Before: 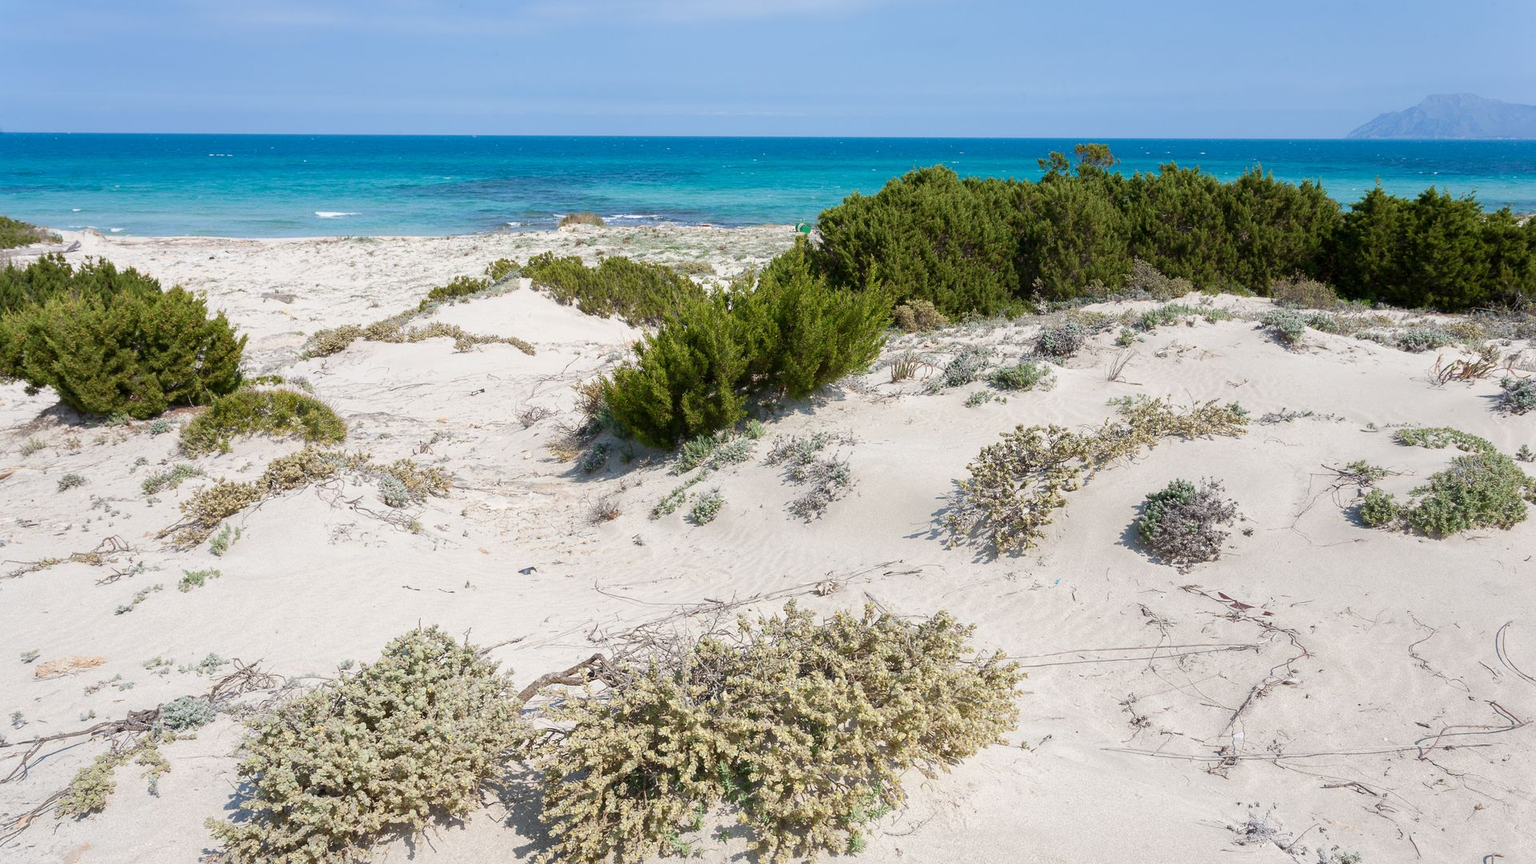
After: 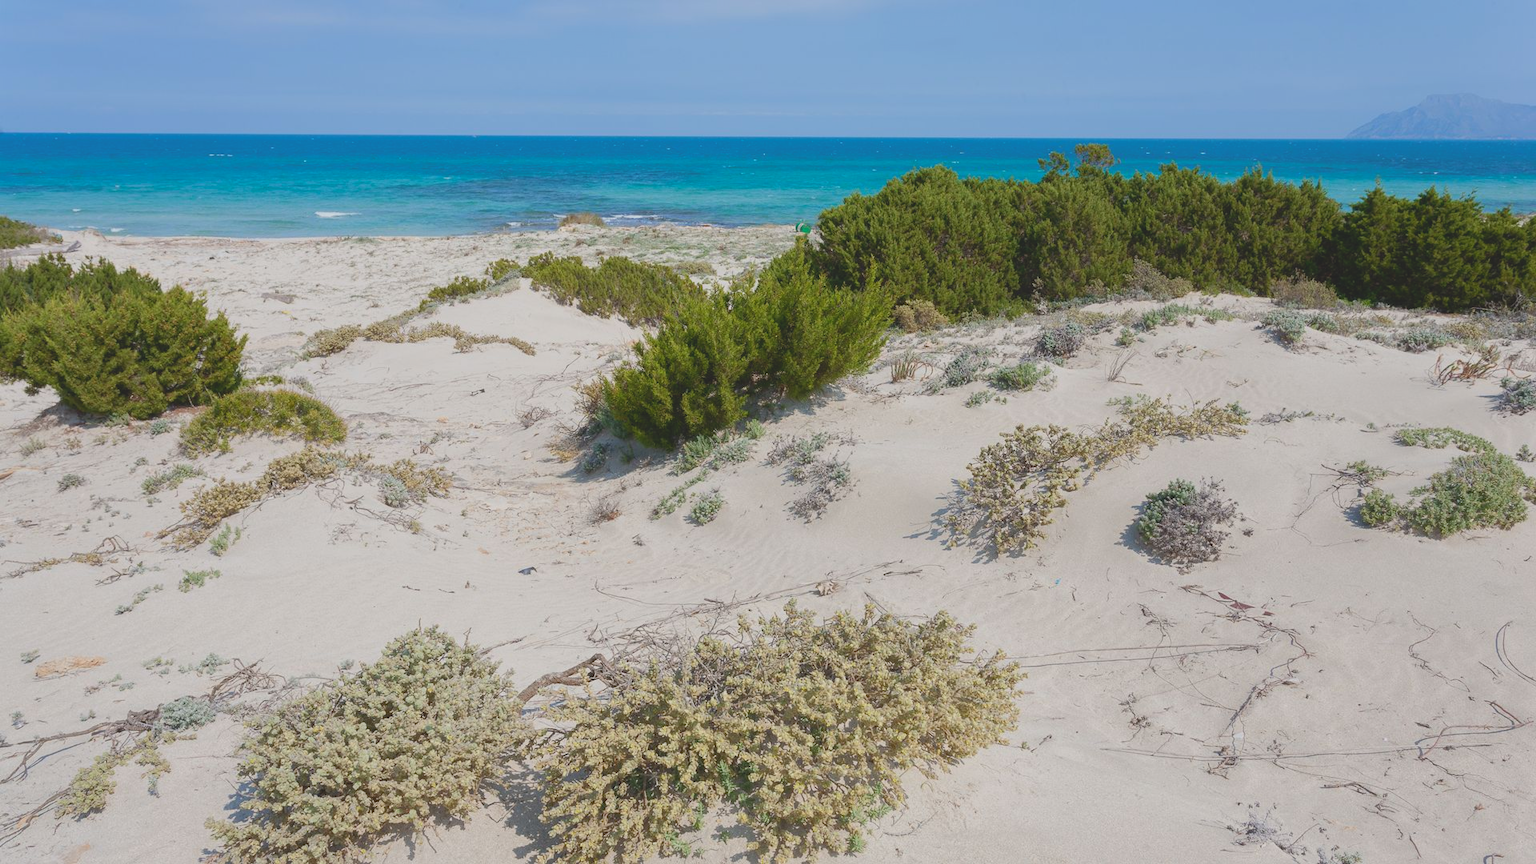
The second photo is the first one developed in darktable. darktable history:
contrast brightness saturation: contrast -0.275
